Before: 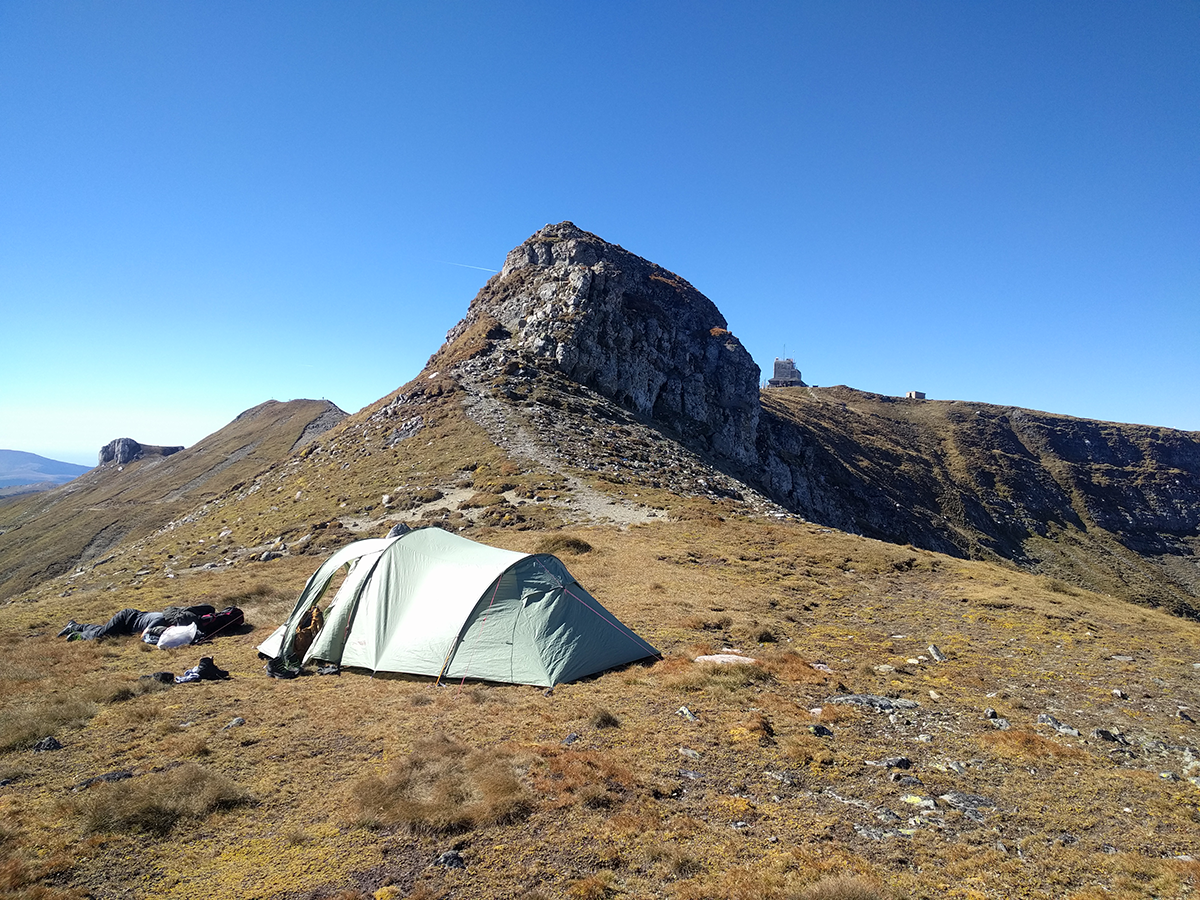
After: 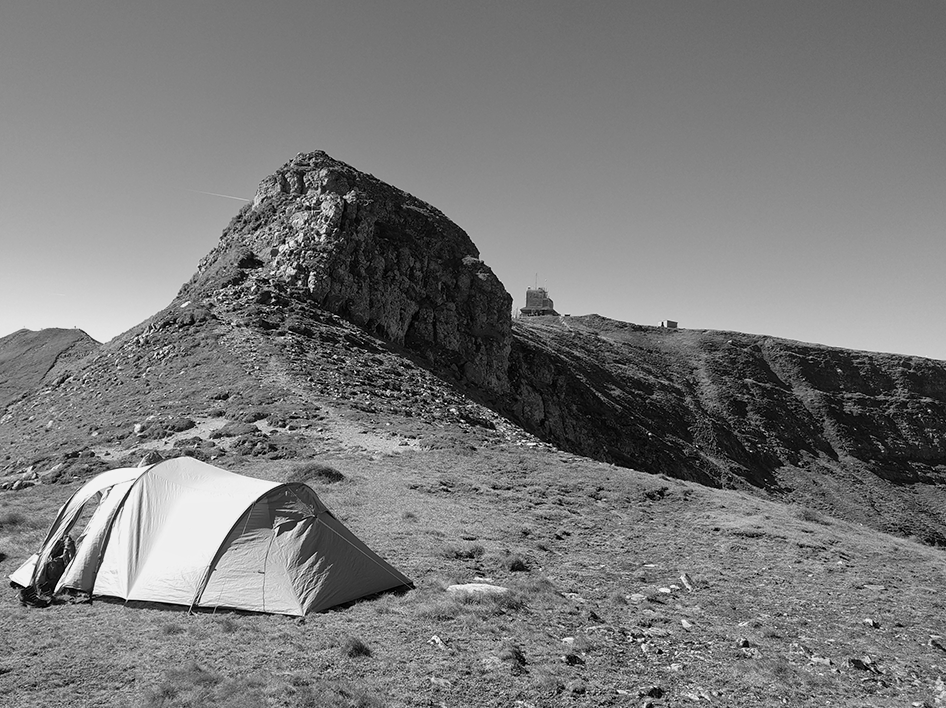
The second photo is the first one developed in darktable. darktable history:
monochrome: a 30.25, b 92.03
crop and rotate: left 20.74%, top 7.912%, right 0.375%, bottom 13.378%
